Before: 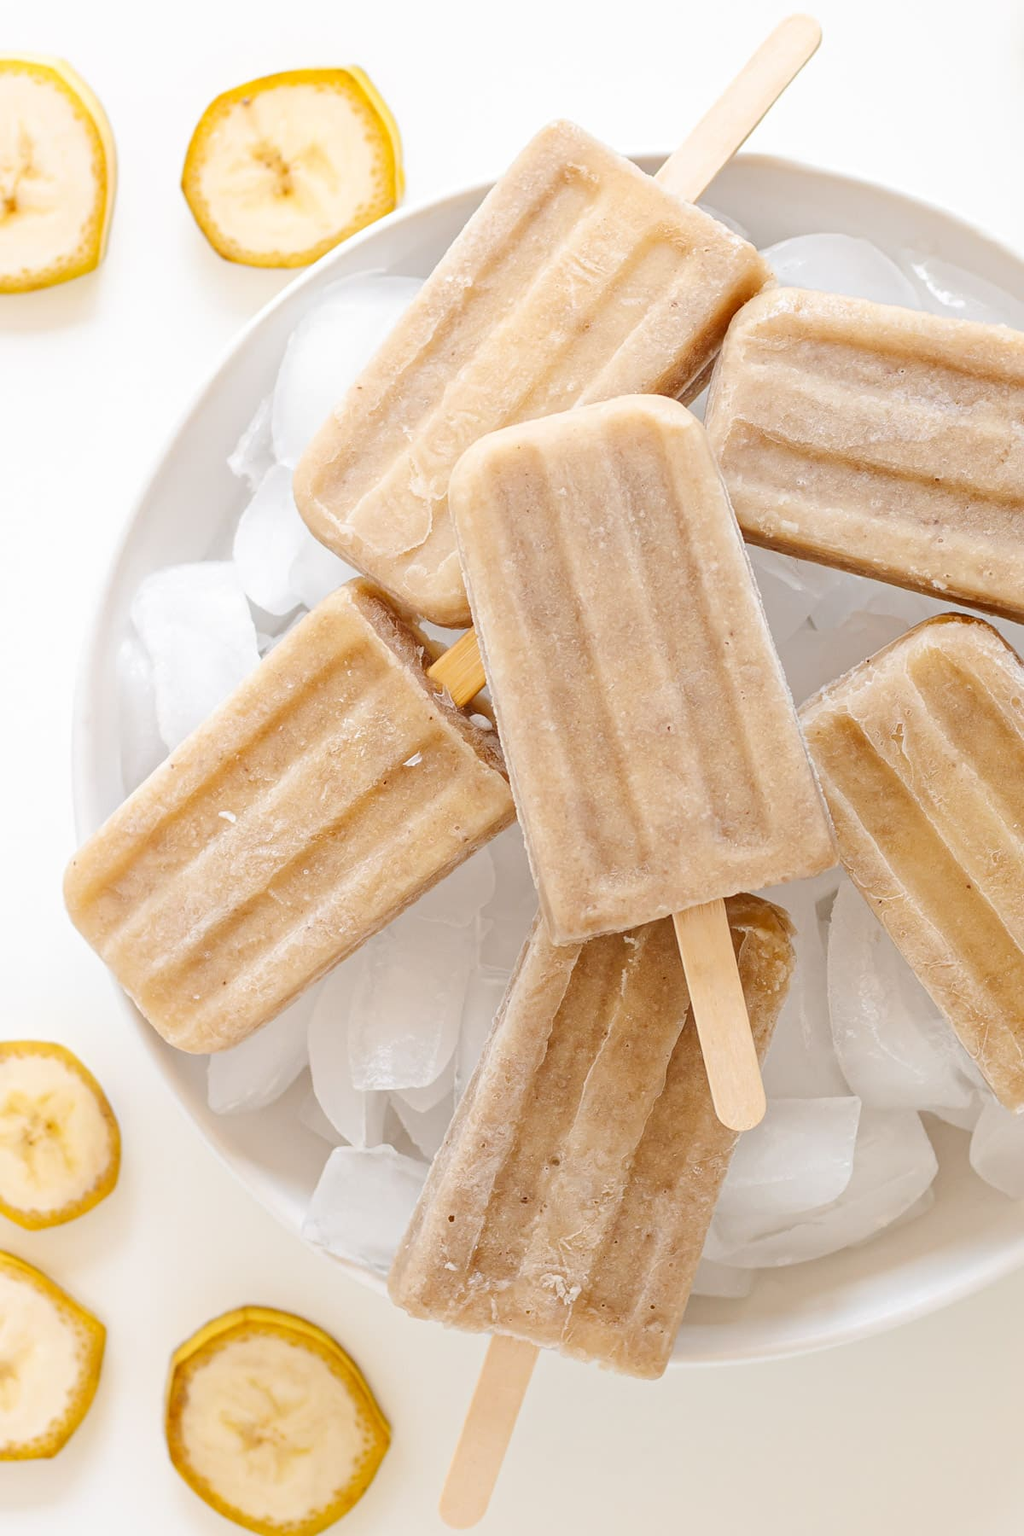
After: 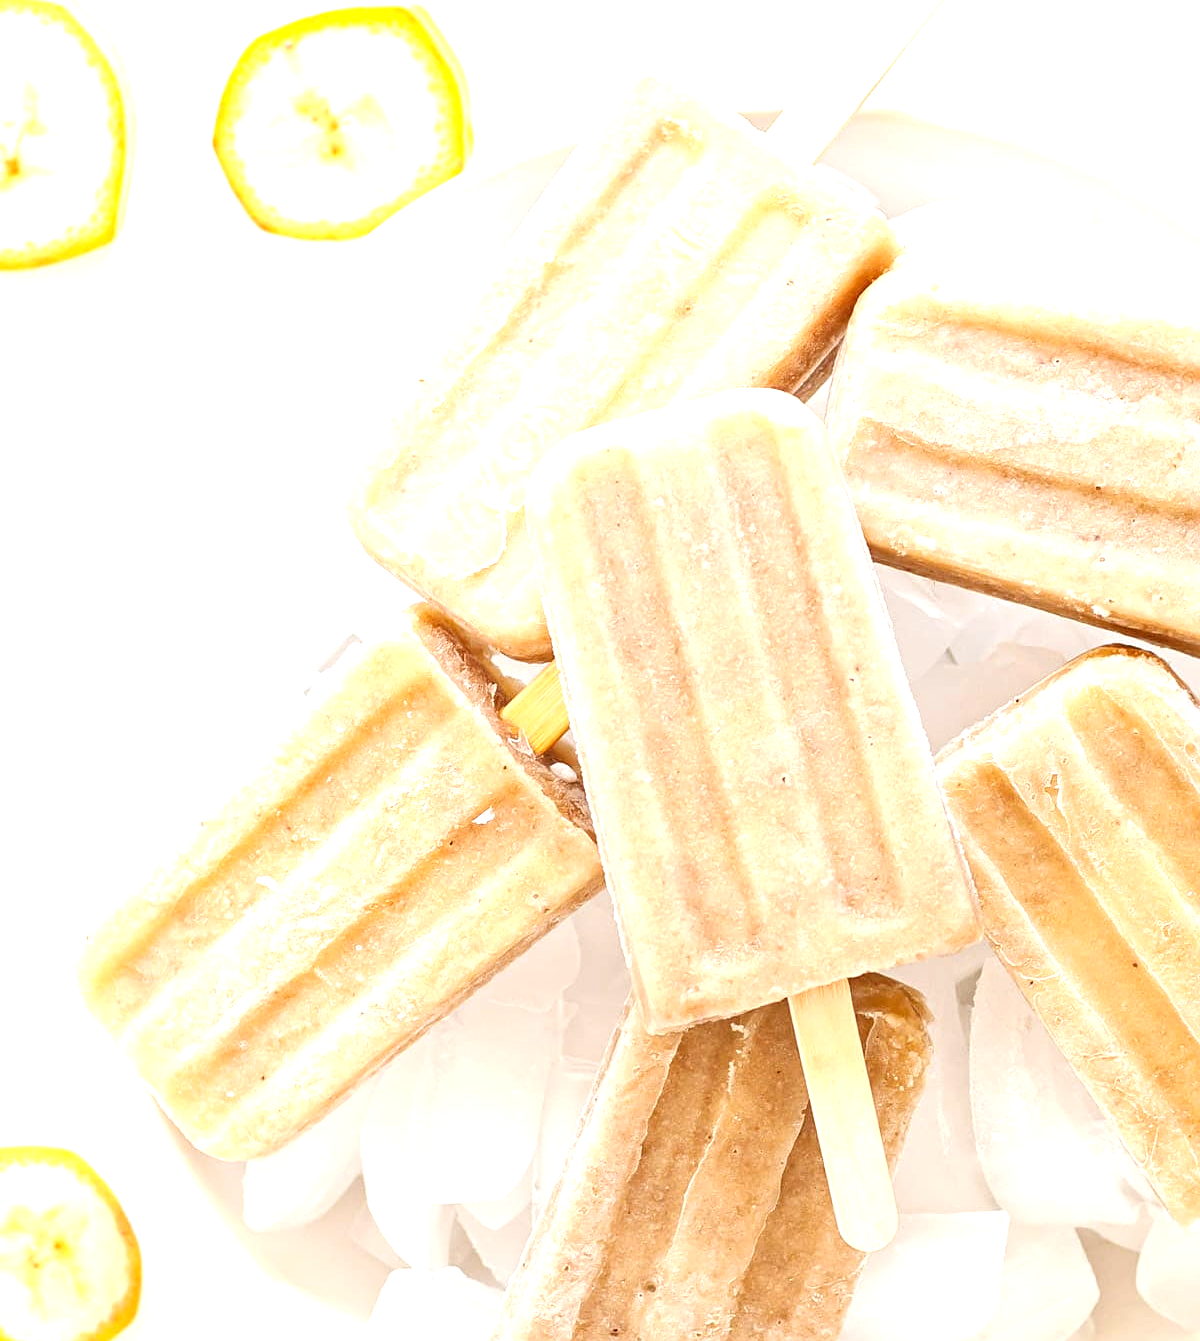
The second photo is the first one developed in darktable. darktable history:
crop: top 4.166%, bottom 21.313%
exposure: exposure 0.997 EV, compensate exposure bias true, compensate highlight preservation false
sharpen: amount 0.216
